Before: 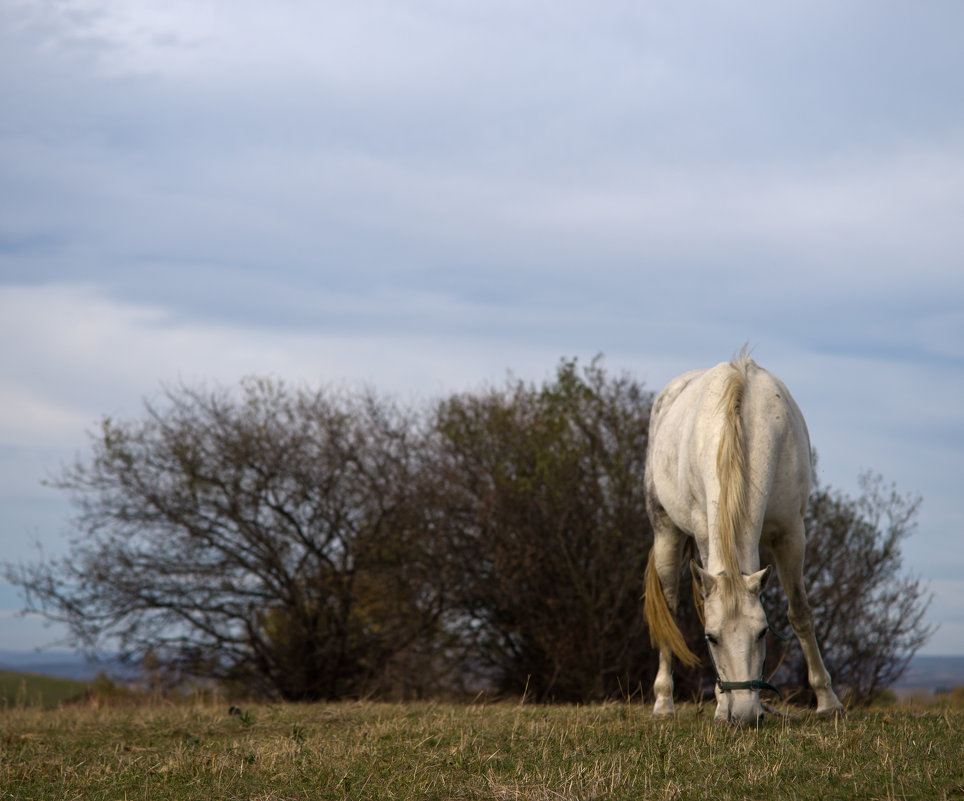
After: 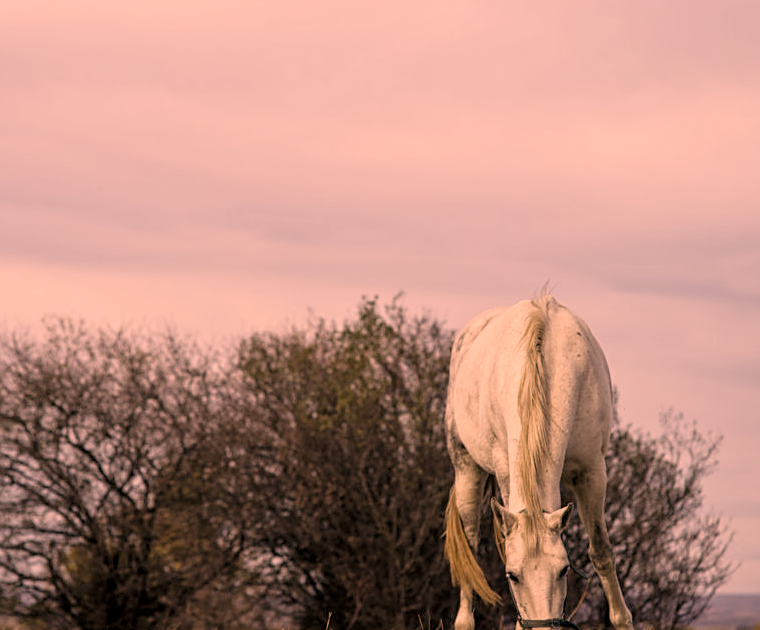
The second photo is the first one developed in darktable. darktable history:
color correction: highlights a* 40, highlights b* 40, saturation 0.69
crop and rotate: left 20.74%, top 7.912%, right 0.375%, bottom 13.378%
exposure: black level correction 0, exposure 0.7 EV, compensate exposure bias true, compensate highlight preservation false
tone equalizer: on, module defaults
filmic rgb: black relative exposure -13 EV, threshold 3 EV, target white luminance 85%, hardness 6.3, latitude 42.11%, contrast 0.858, shadows ↔ highlights balance 8.63%, color science v4 (2020), enable highlight reconstruction true
local contrast: on, module defaults
white balance: red 0.982, blue 1.018
sharpen: on, module defaults
